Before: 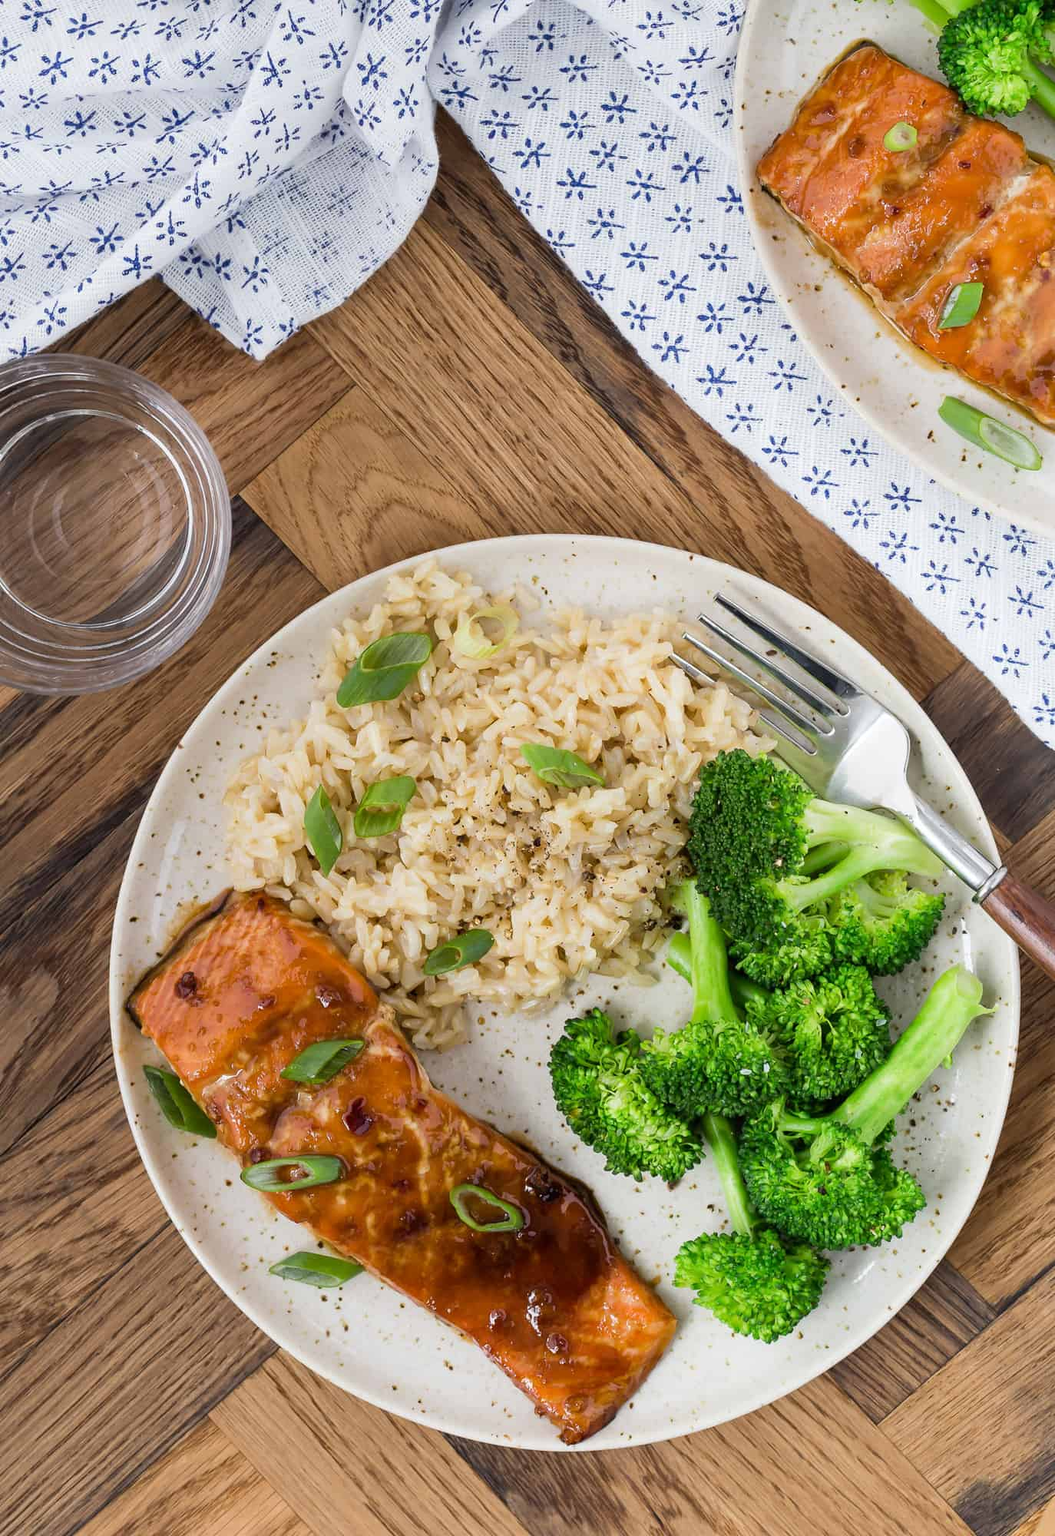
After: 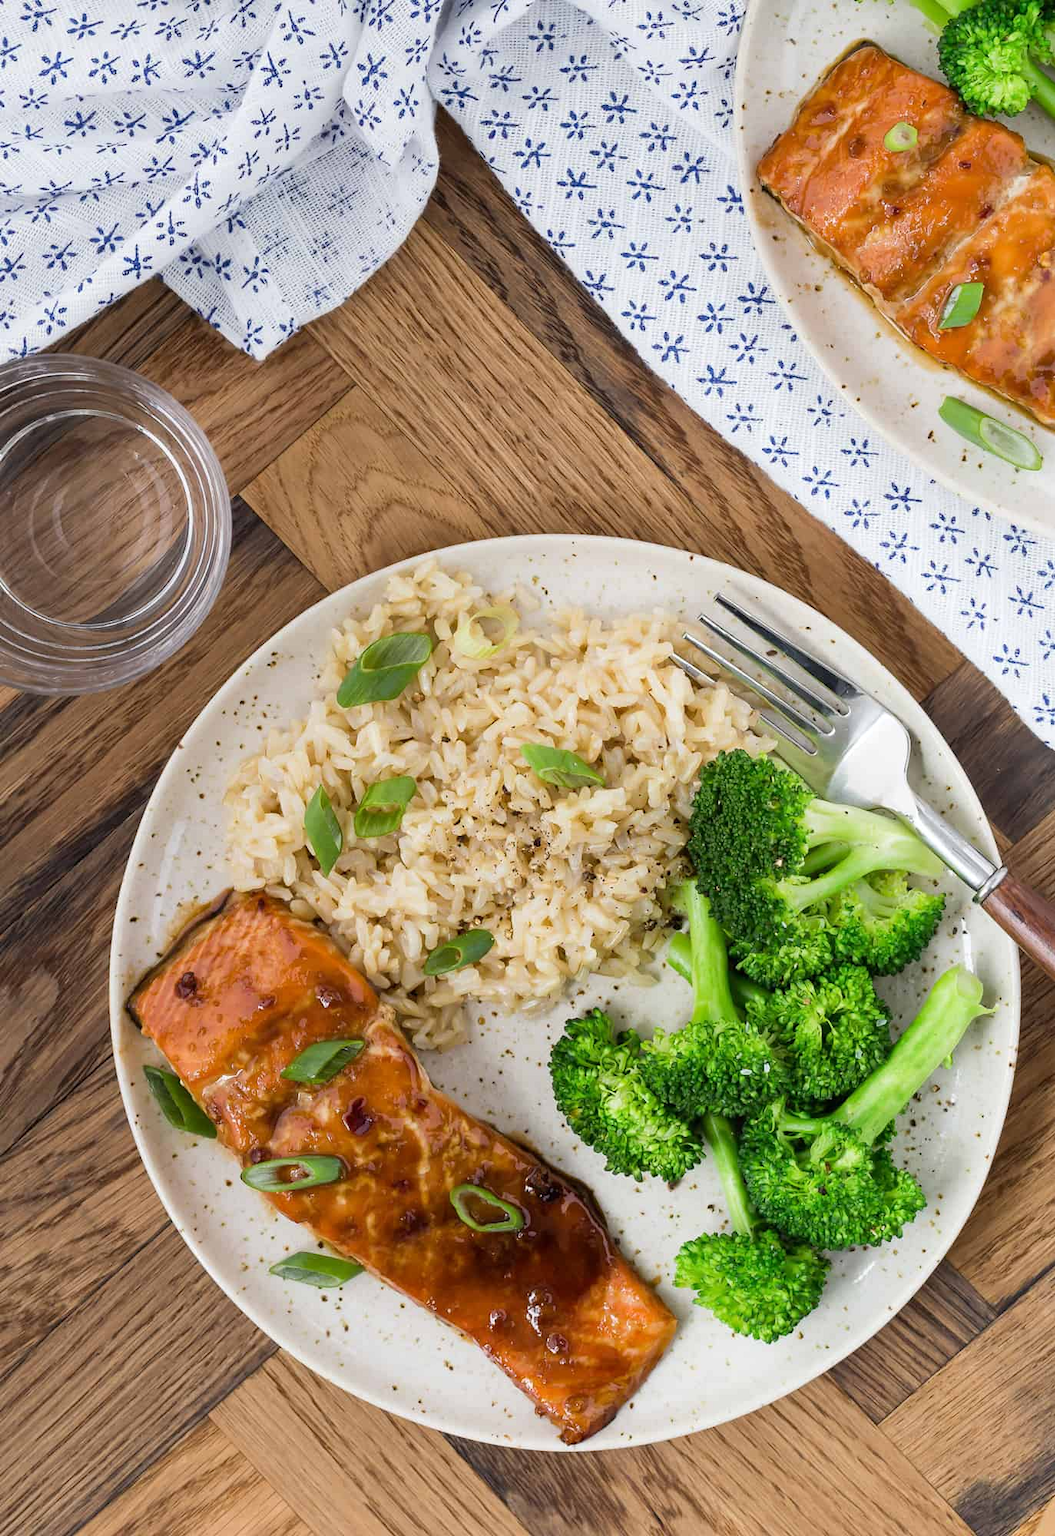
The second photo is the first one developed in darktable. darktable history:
exposure: exposure 0.024 EV, compensate highlight preservation false
